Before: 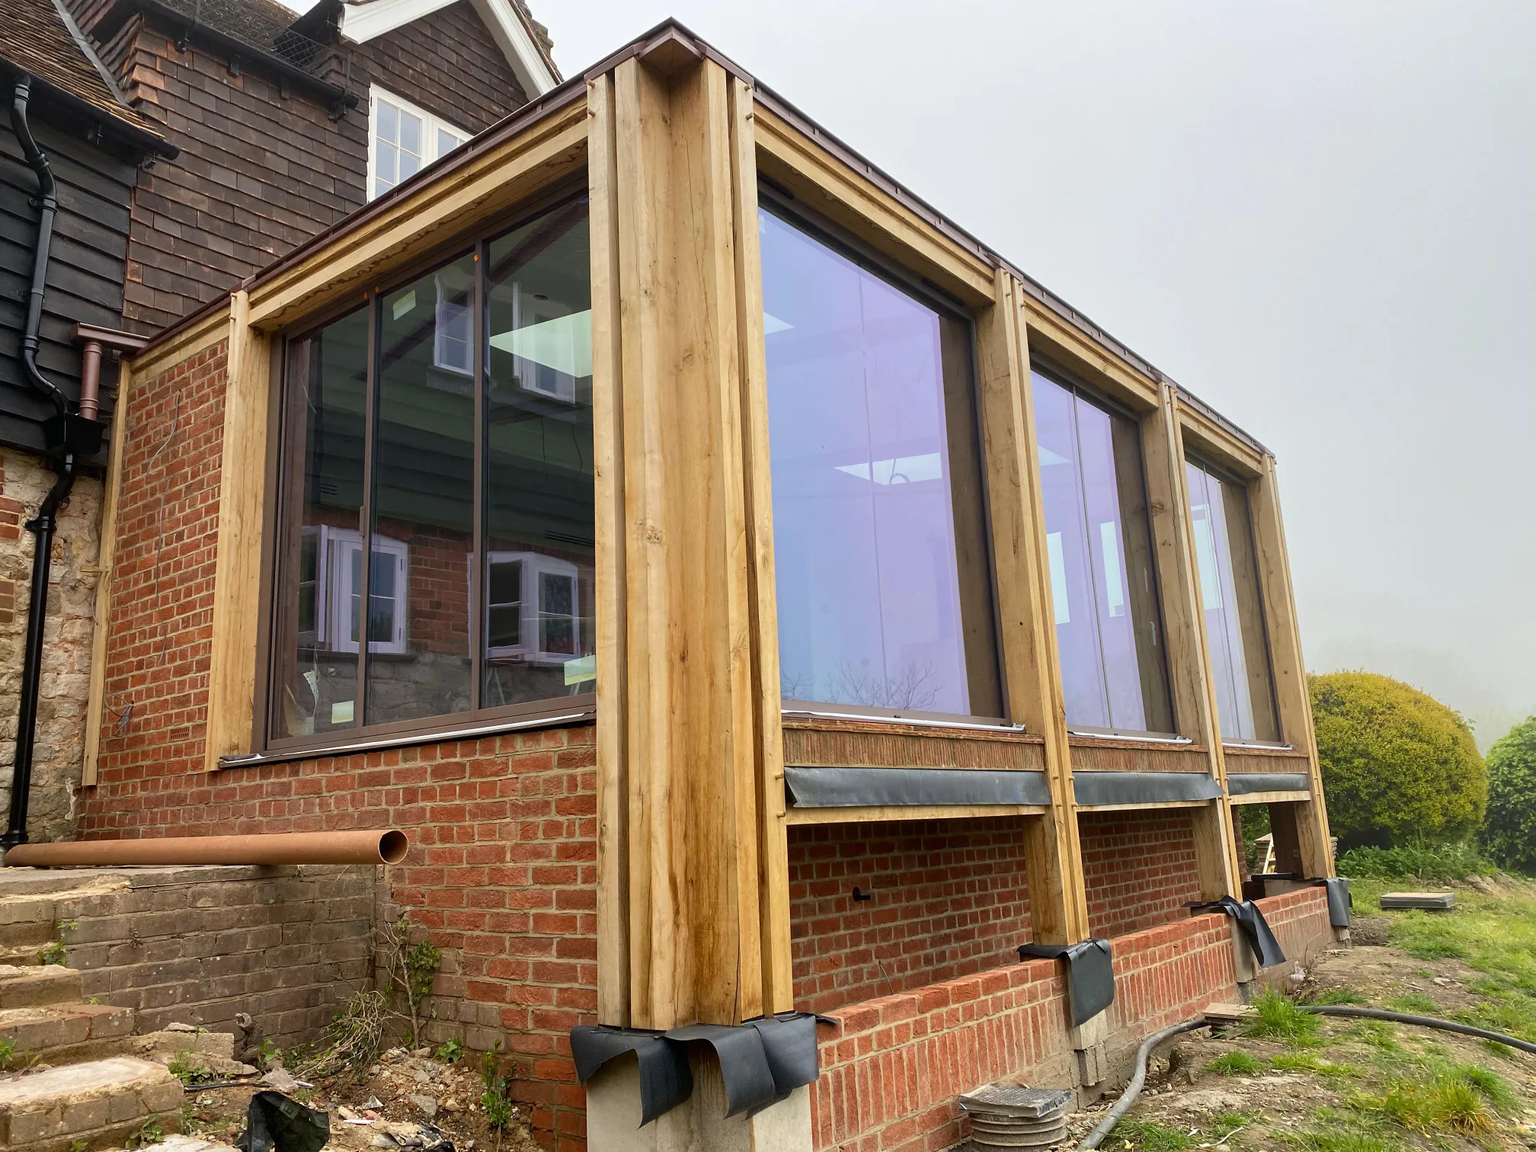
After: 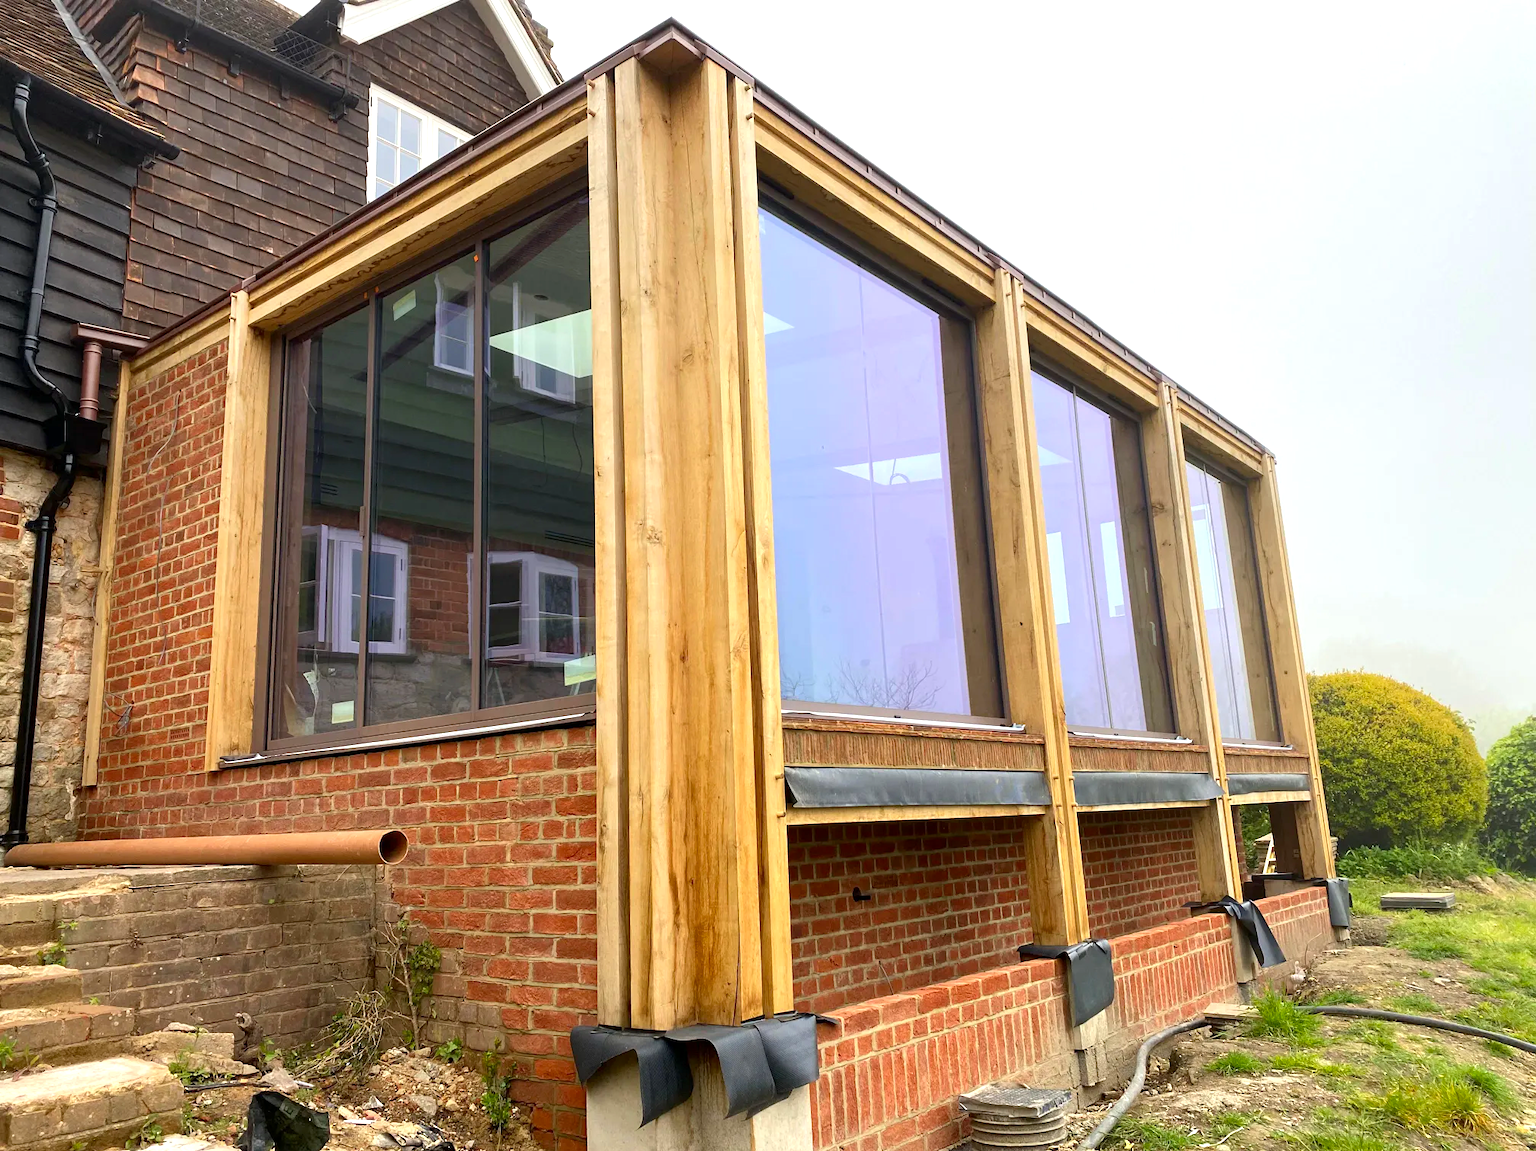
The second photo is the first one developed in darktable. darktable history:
exposure: black level correction 0.001, exposure 0.498 EV, compensate highlight preservation false
crop: bottom 0.06%
color zones: curves: ch1 [(0, 0.513) (0.143, 0.524) (0.286, 0.511) (0.429, 0.506) (0.571, 0.503) (0.714, 0.503) (0.857, 0.508) (1, 0.513)]
contrast brightness saturation: saturation 0.105
